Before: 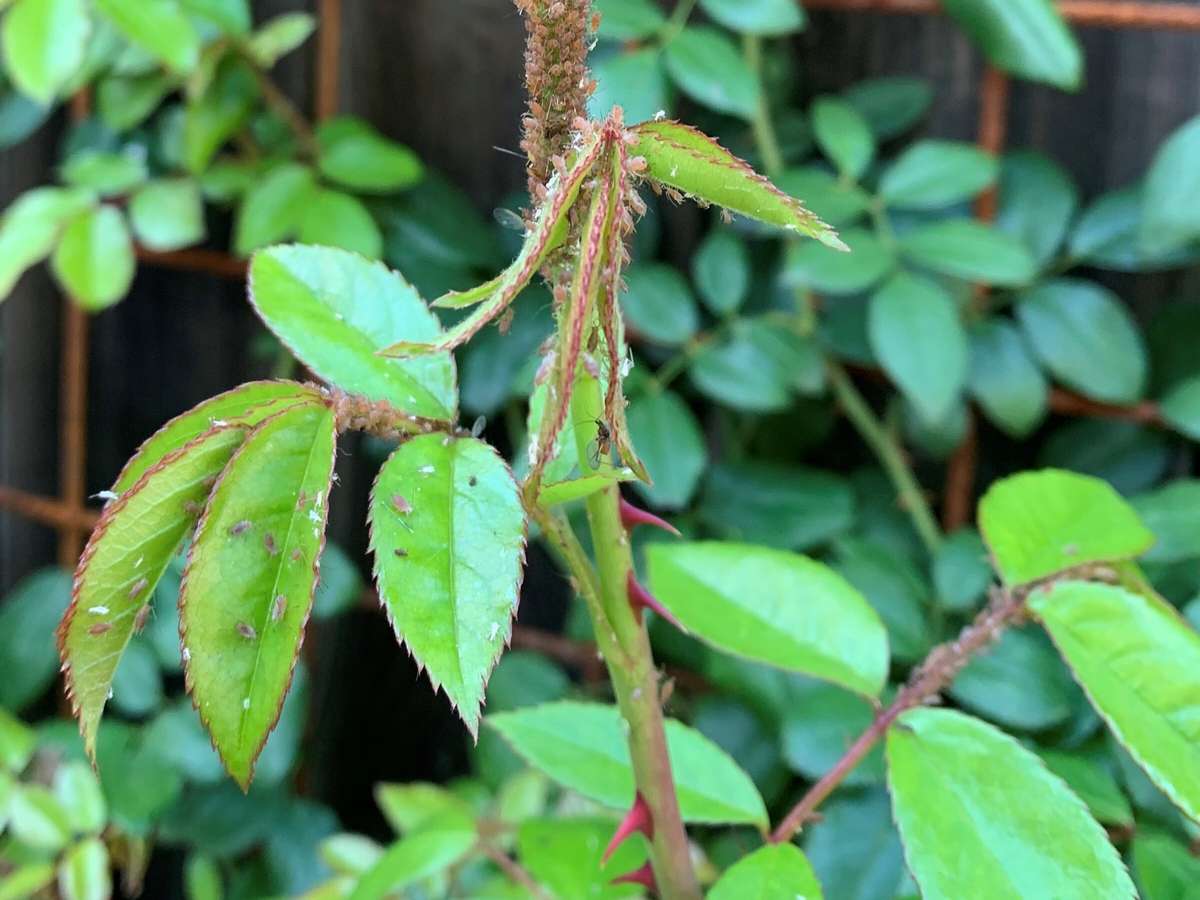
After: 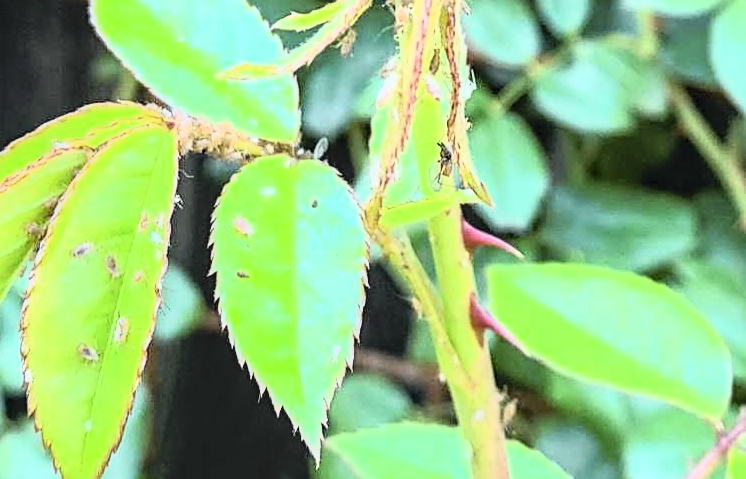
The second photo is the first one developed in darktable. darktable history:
contrast brightness saturation: contrast 0.386, brightness 0.542
sharpen: on, module defaults
local contrast: on, module defaults
tone curve: curves: ch0 [(0, 0.013) (0.129, 0.1) (0.327, 0.382) (0.489, 0.573) (0.66, 0.748) (0.858, 0.926) (1, 0.977)]; ch1 [(0, 0) (0.353, 0.344) (0.45, 0.46) (0.498, 0.495) (0.521, 0.506) (0.563, 0.559) (0.592, 0.585) (0.657, 0.655) (1, 1)]; ch2 [(0, 0) (0.333, 0.346) (0.375, 0.375) (0.427, 0.44) (0.5, 0.501) (0.505, 0.499) (0.528, 0.533) (0.579, 0.61) (0.612, 0.644) (0.66, 0.715) (1, 1)], color space Lab, independent channels, preserve colors none
exposure: compensate exposure bias true, compensate highlight preservation false
crop: left 13.216%, top 30.901%, right 24.604%, bottom 15.794%
